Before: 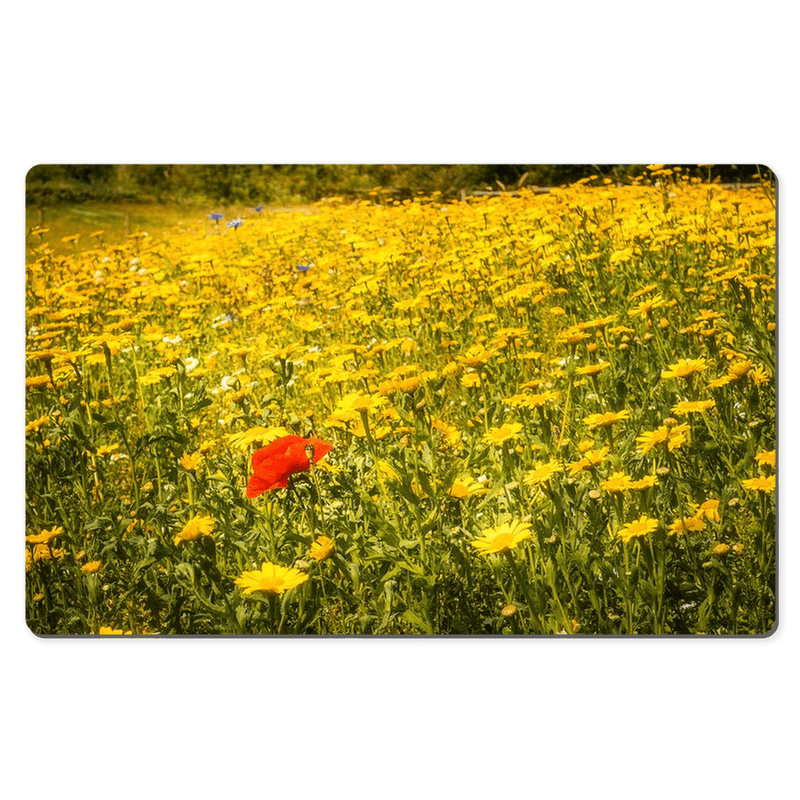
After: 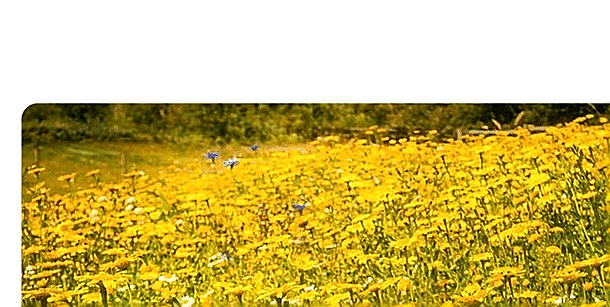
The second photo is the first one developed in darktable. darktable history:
sharpen: radius 1.42, amount 1.232, threshold 0.738
crop: left 0.516%, top 7.649%, right 23.198%, bottom 53.932%
